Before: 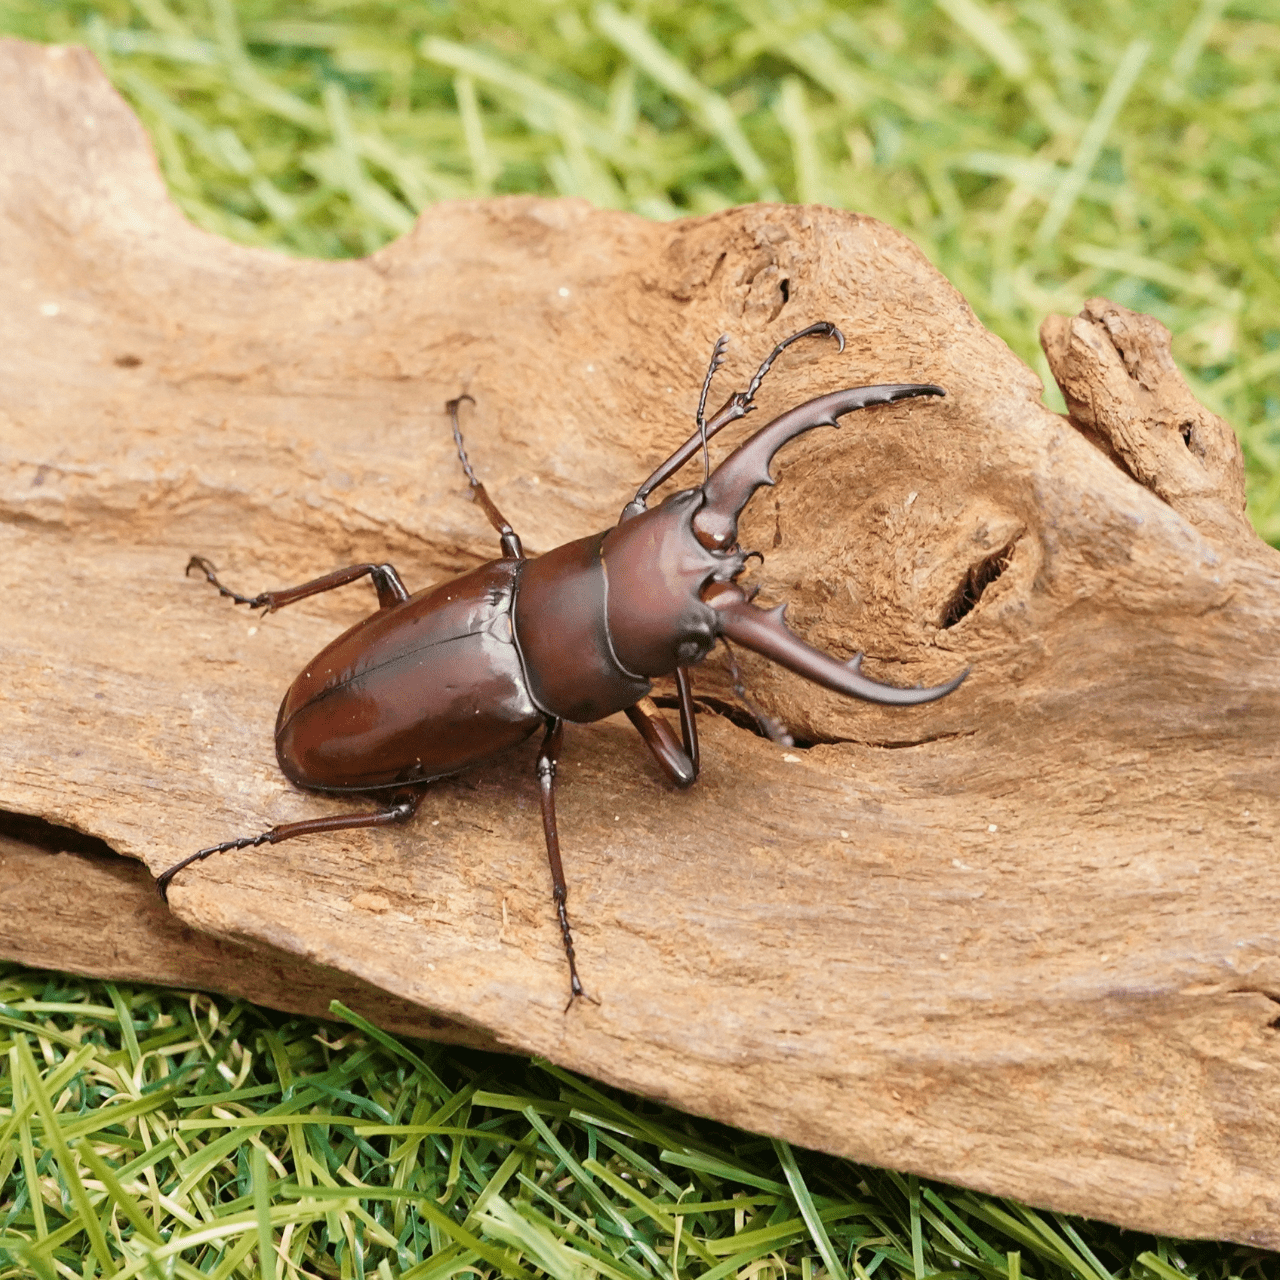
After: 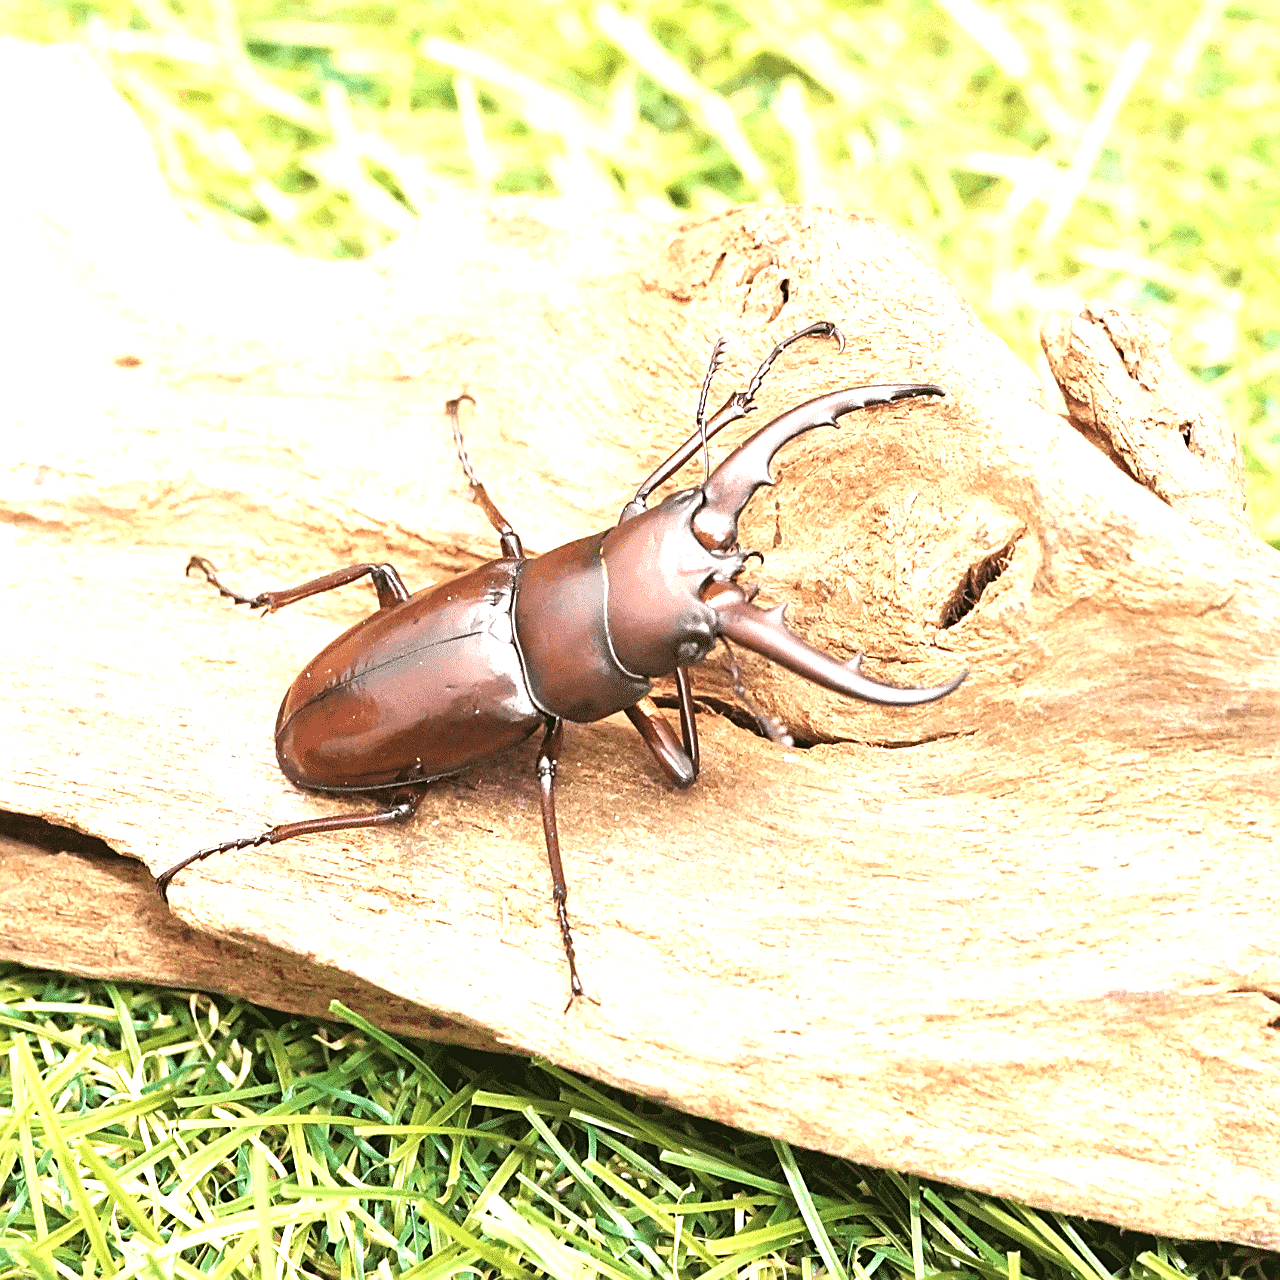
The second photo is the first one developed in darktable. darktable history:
sharpen: on, module defaults
exposure: black level correction 0, exposure 1.55 EV, compensate exposure bias true, compensate highlight preservation false
contrast brightness saturation: saturation -0.1
